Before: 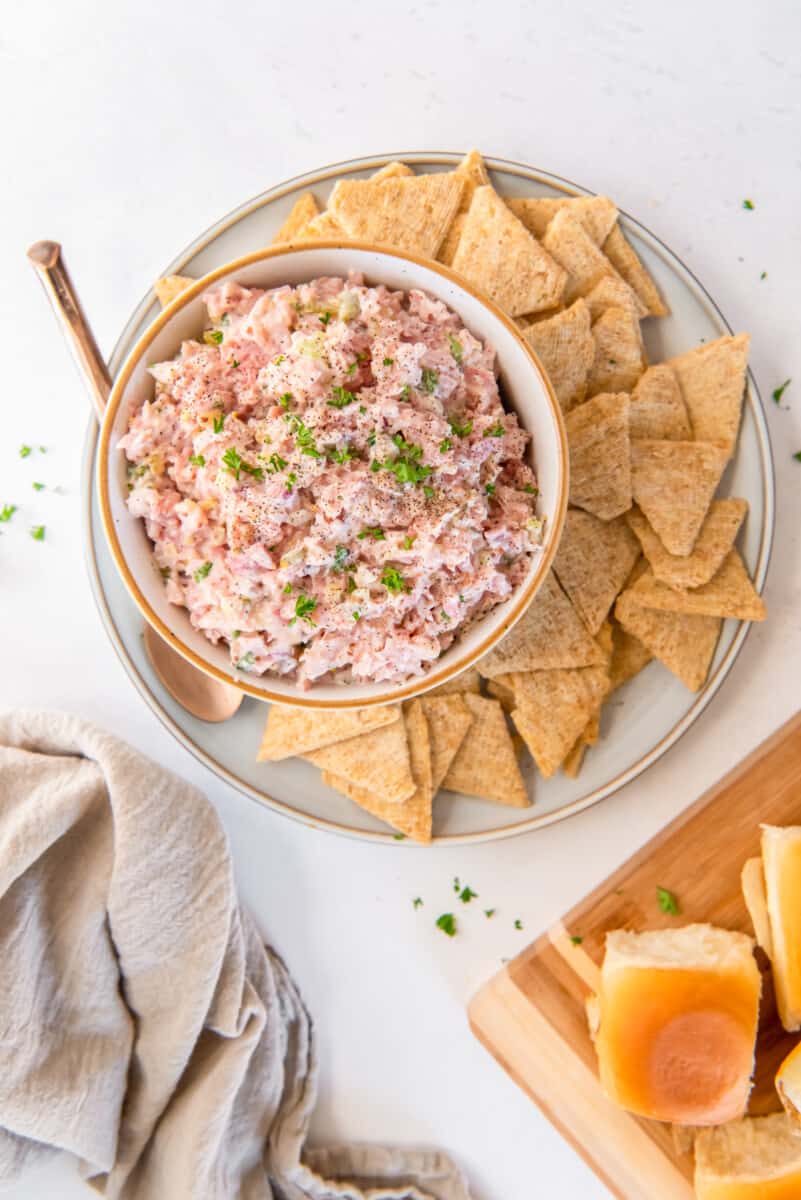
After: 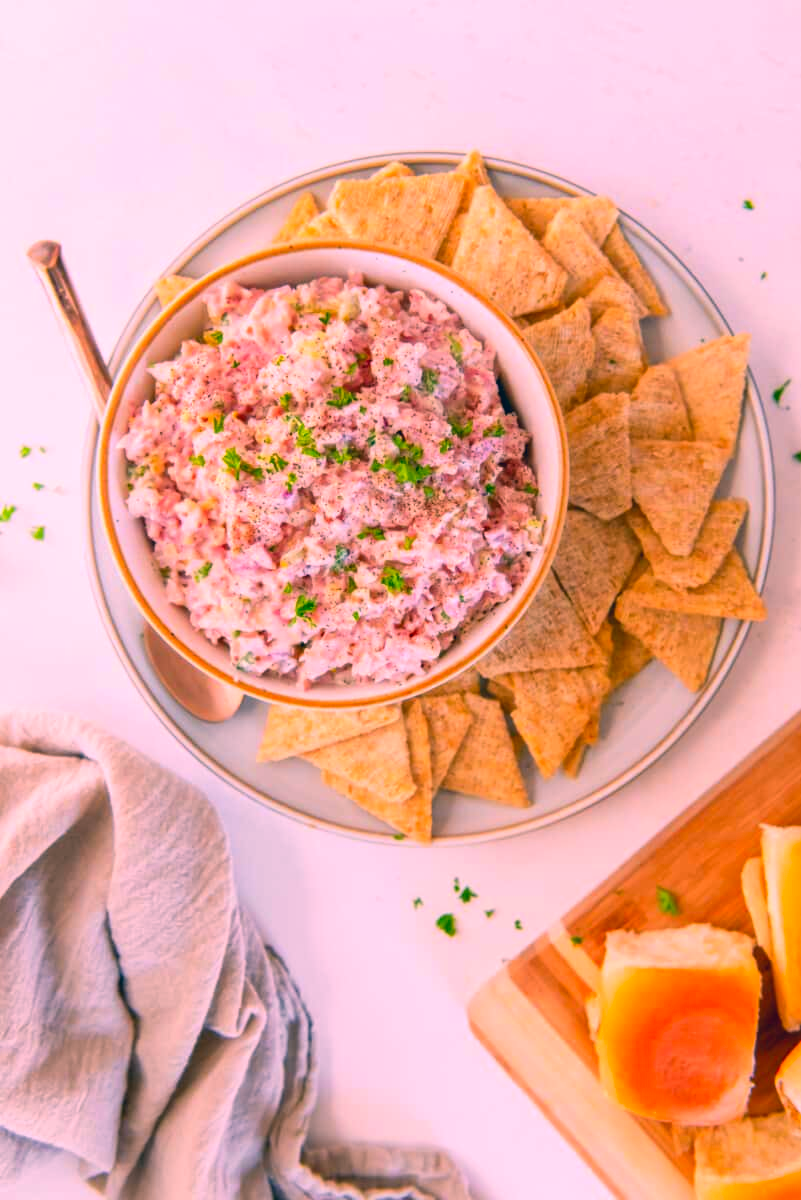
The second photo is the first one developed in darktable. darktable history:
exposure: exposure -0.05 EV
color correction: highlights a* 17.03, highlights b* 0.205, shadows a* -15.38, shadows b* -14.56, saturation 1.5
